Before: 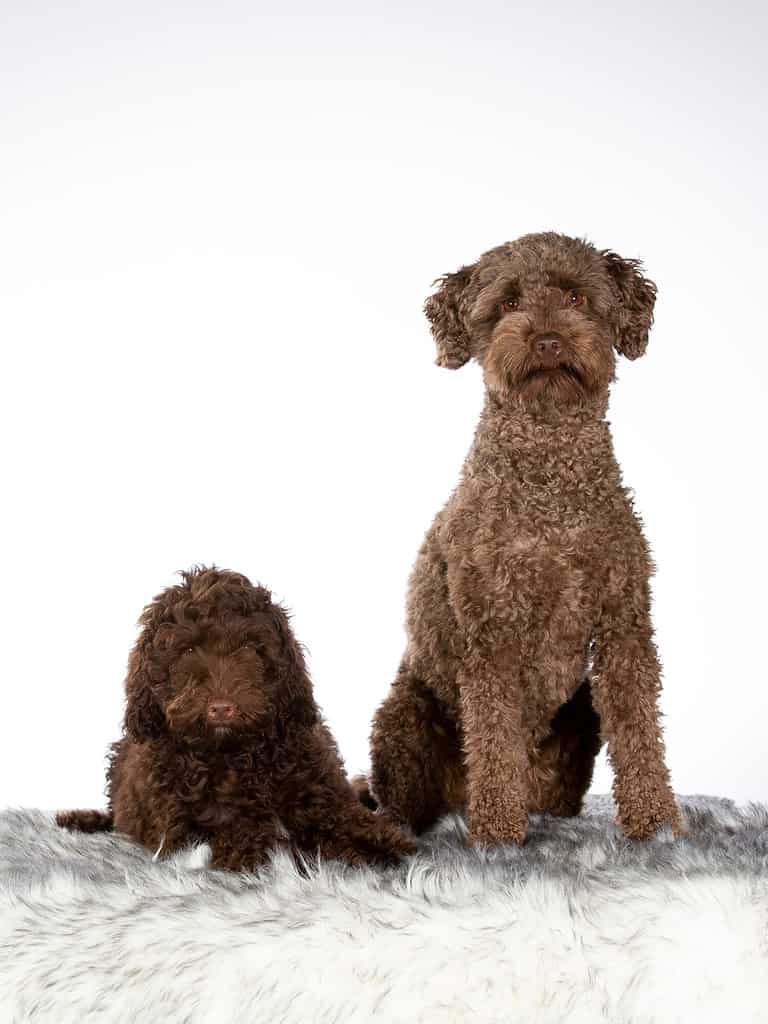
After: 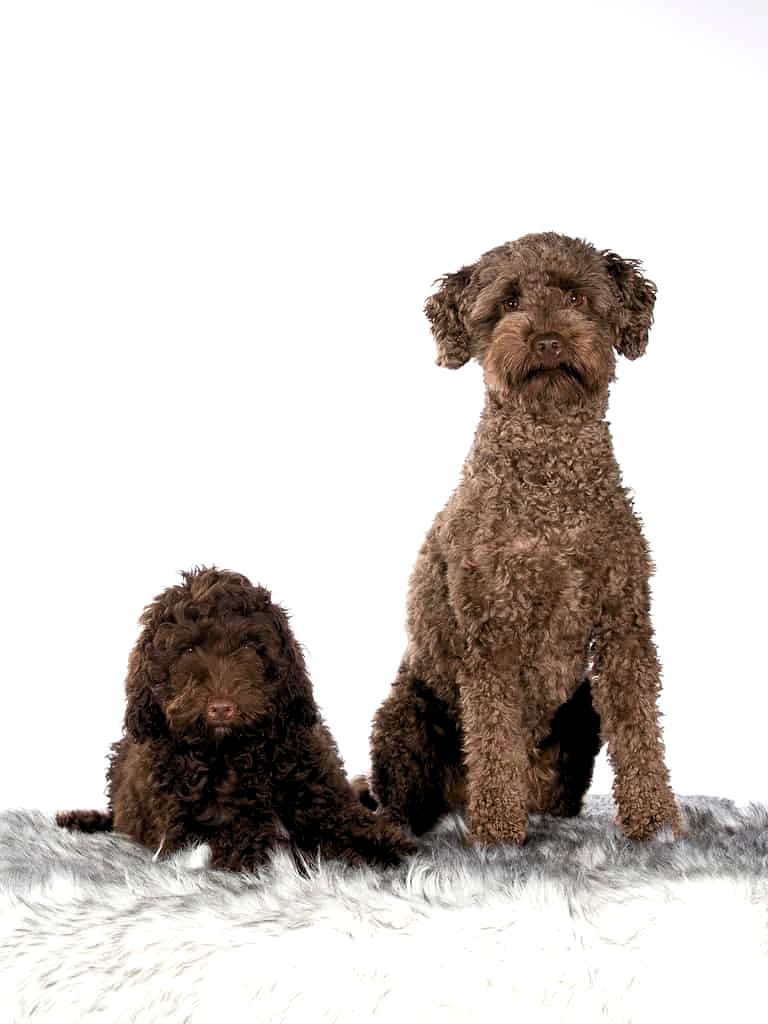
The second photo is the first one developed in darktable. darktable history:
haze removal: adaptive false
levels: levels [0.062, 0.494, 0.925]
exposure: compensate highlight preservation false
